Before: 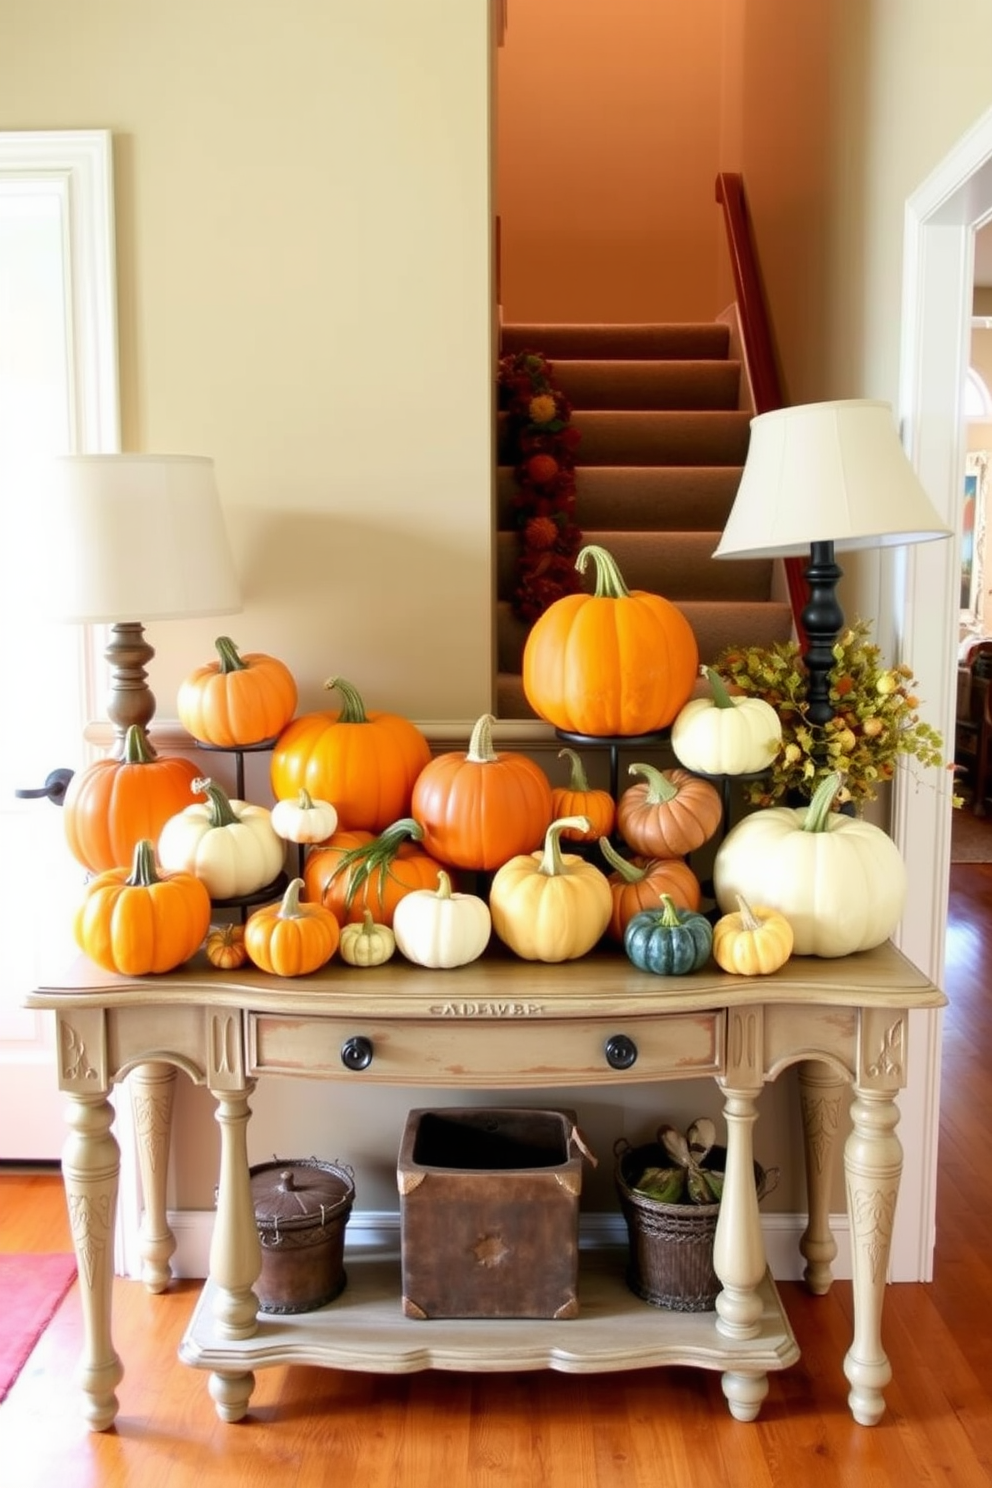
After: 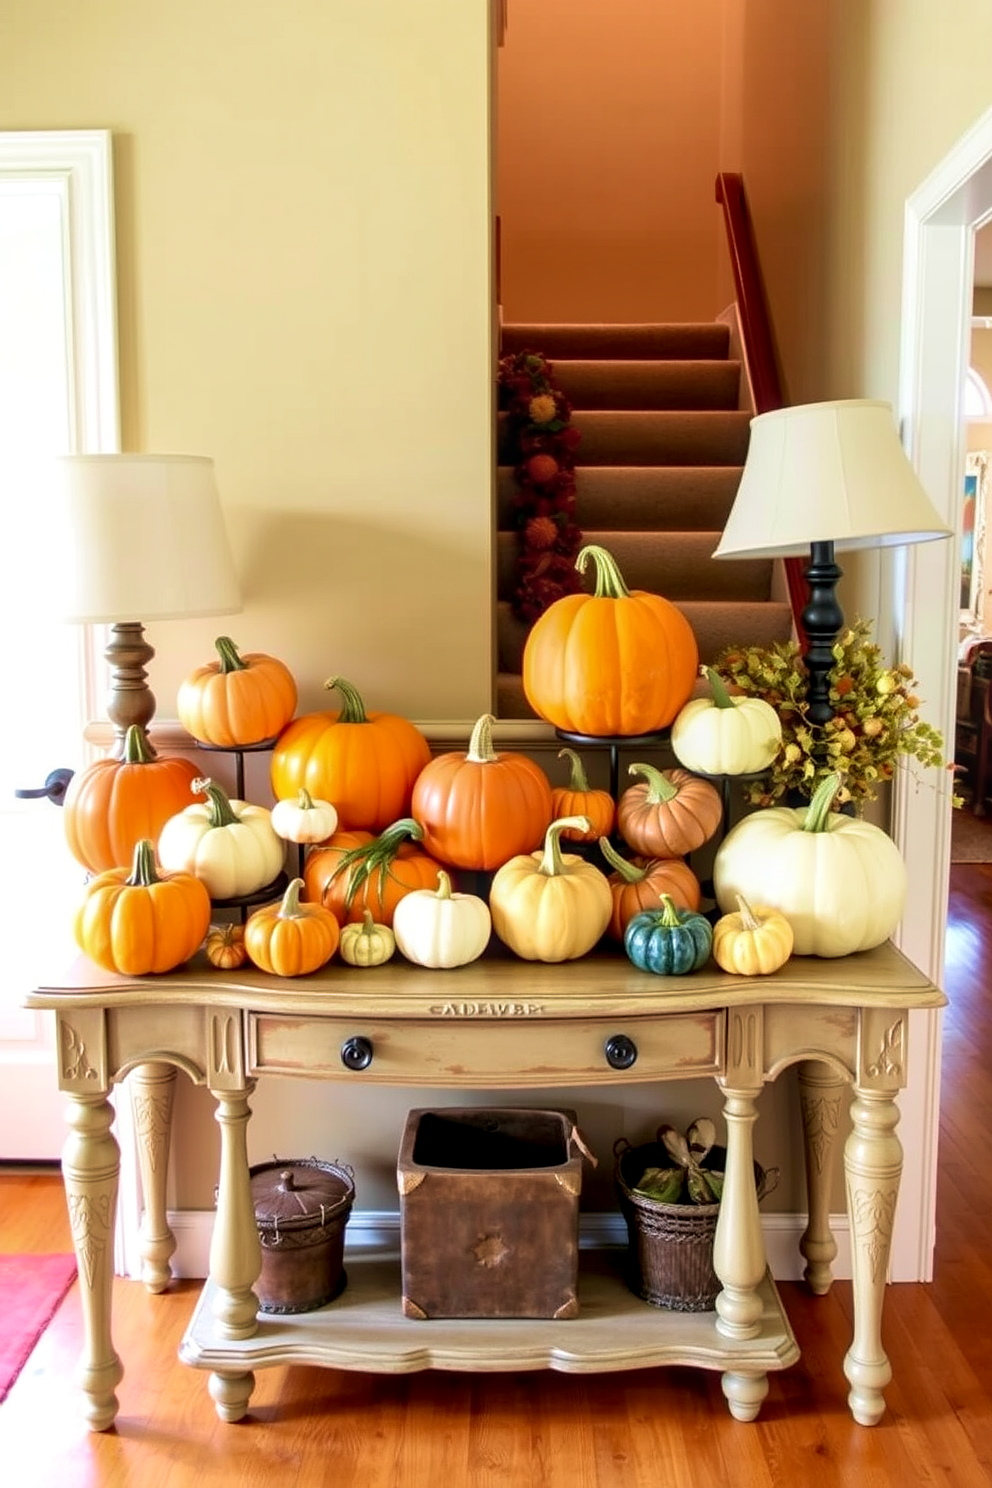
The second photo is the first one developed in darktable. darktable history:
exposure: black level correction 0.002, compensate highlight preservation false
local contrast: on, module defaults
velvia: strength 45.61%
sharpen: amount 0.205
